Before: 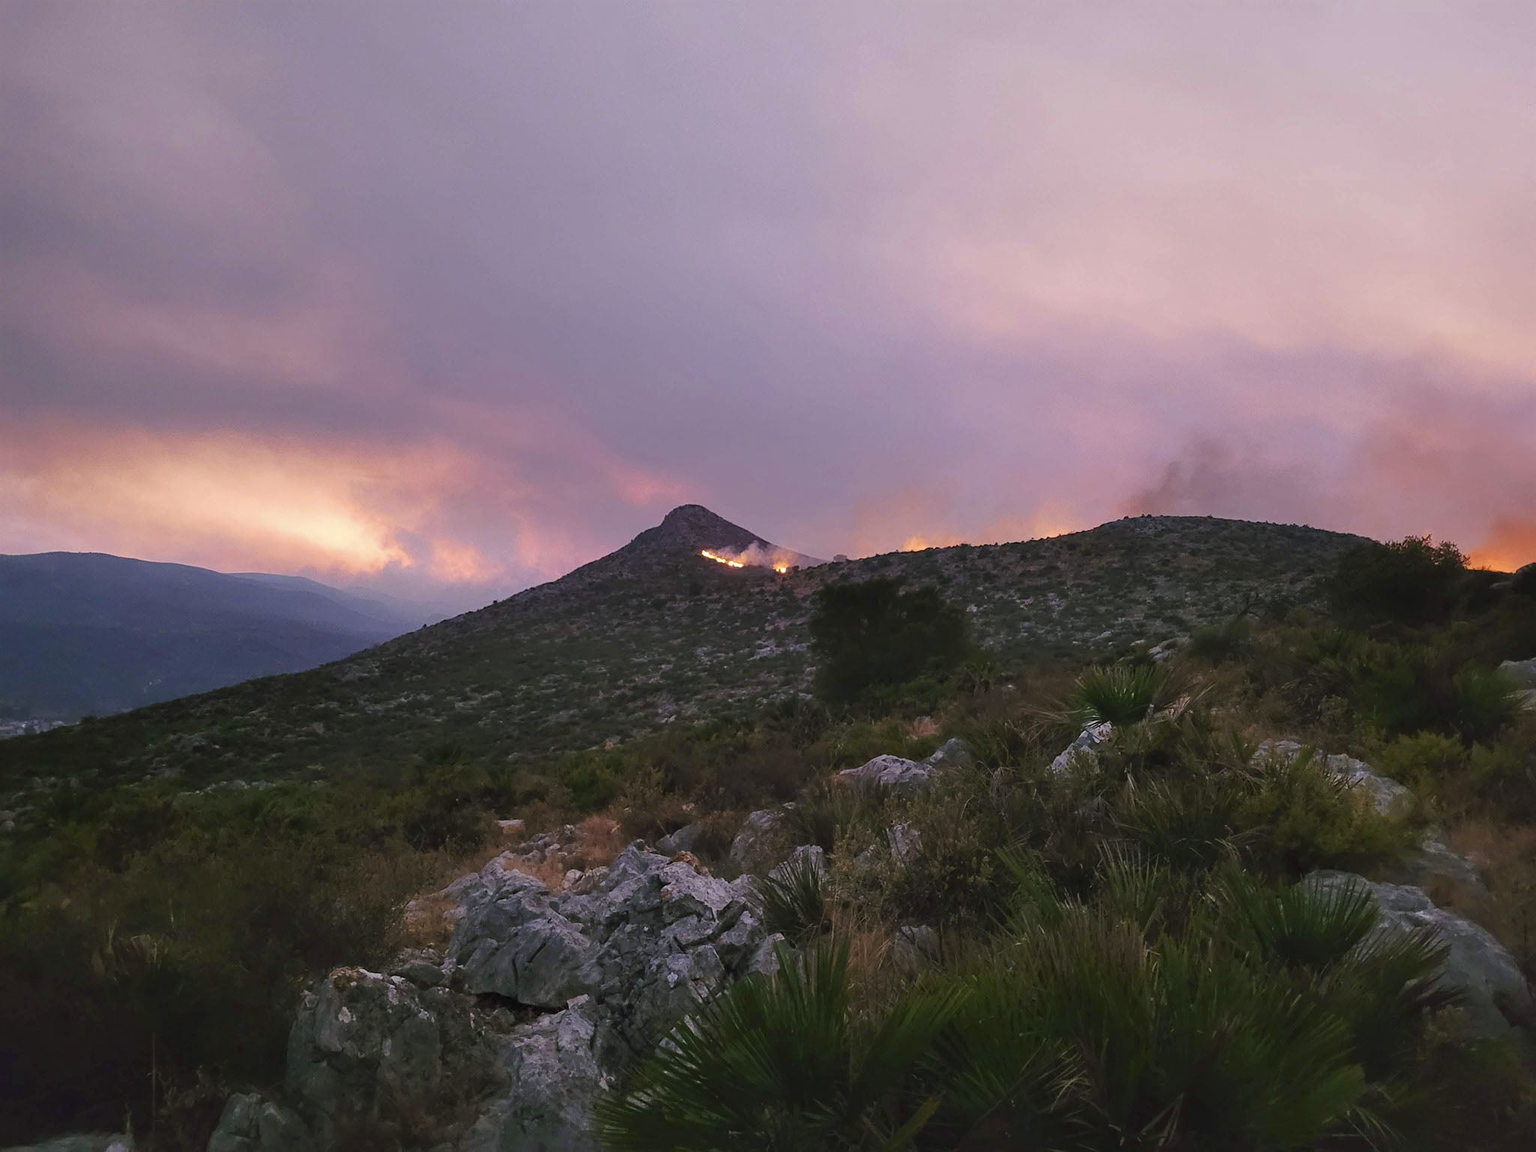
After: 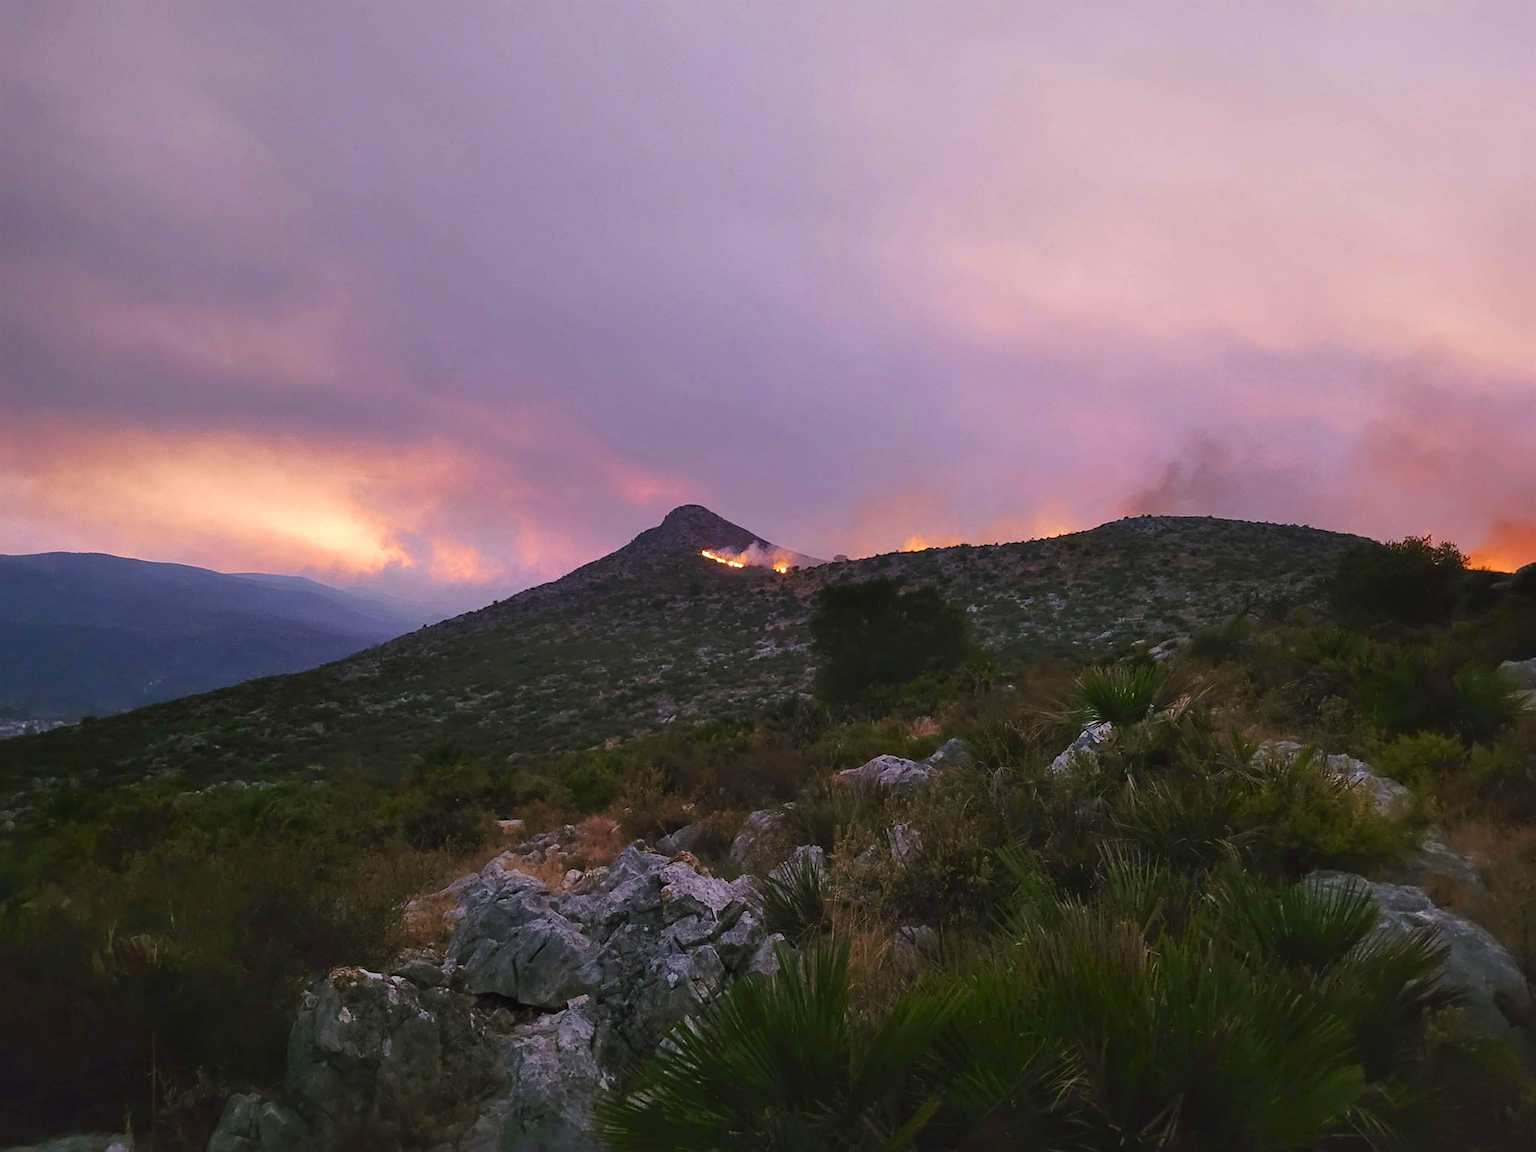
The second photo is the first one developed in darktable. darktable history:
contrast brightness saturation: contrast 0.089, saturation 0.283
